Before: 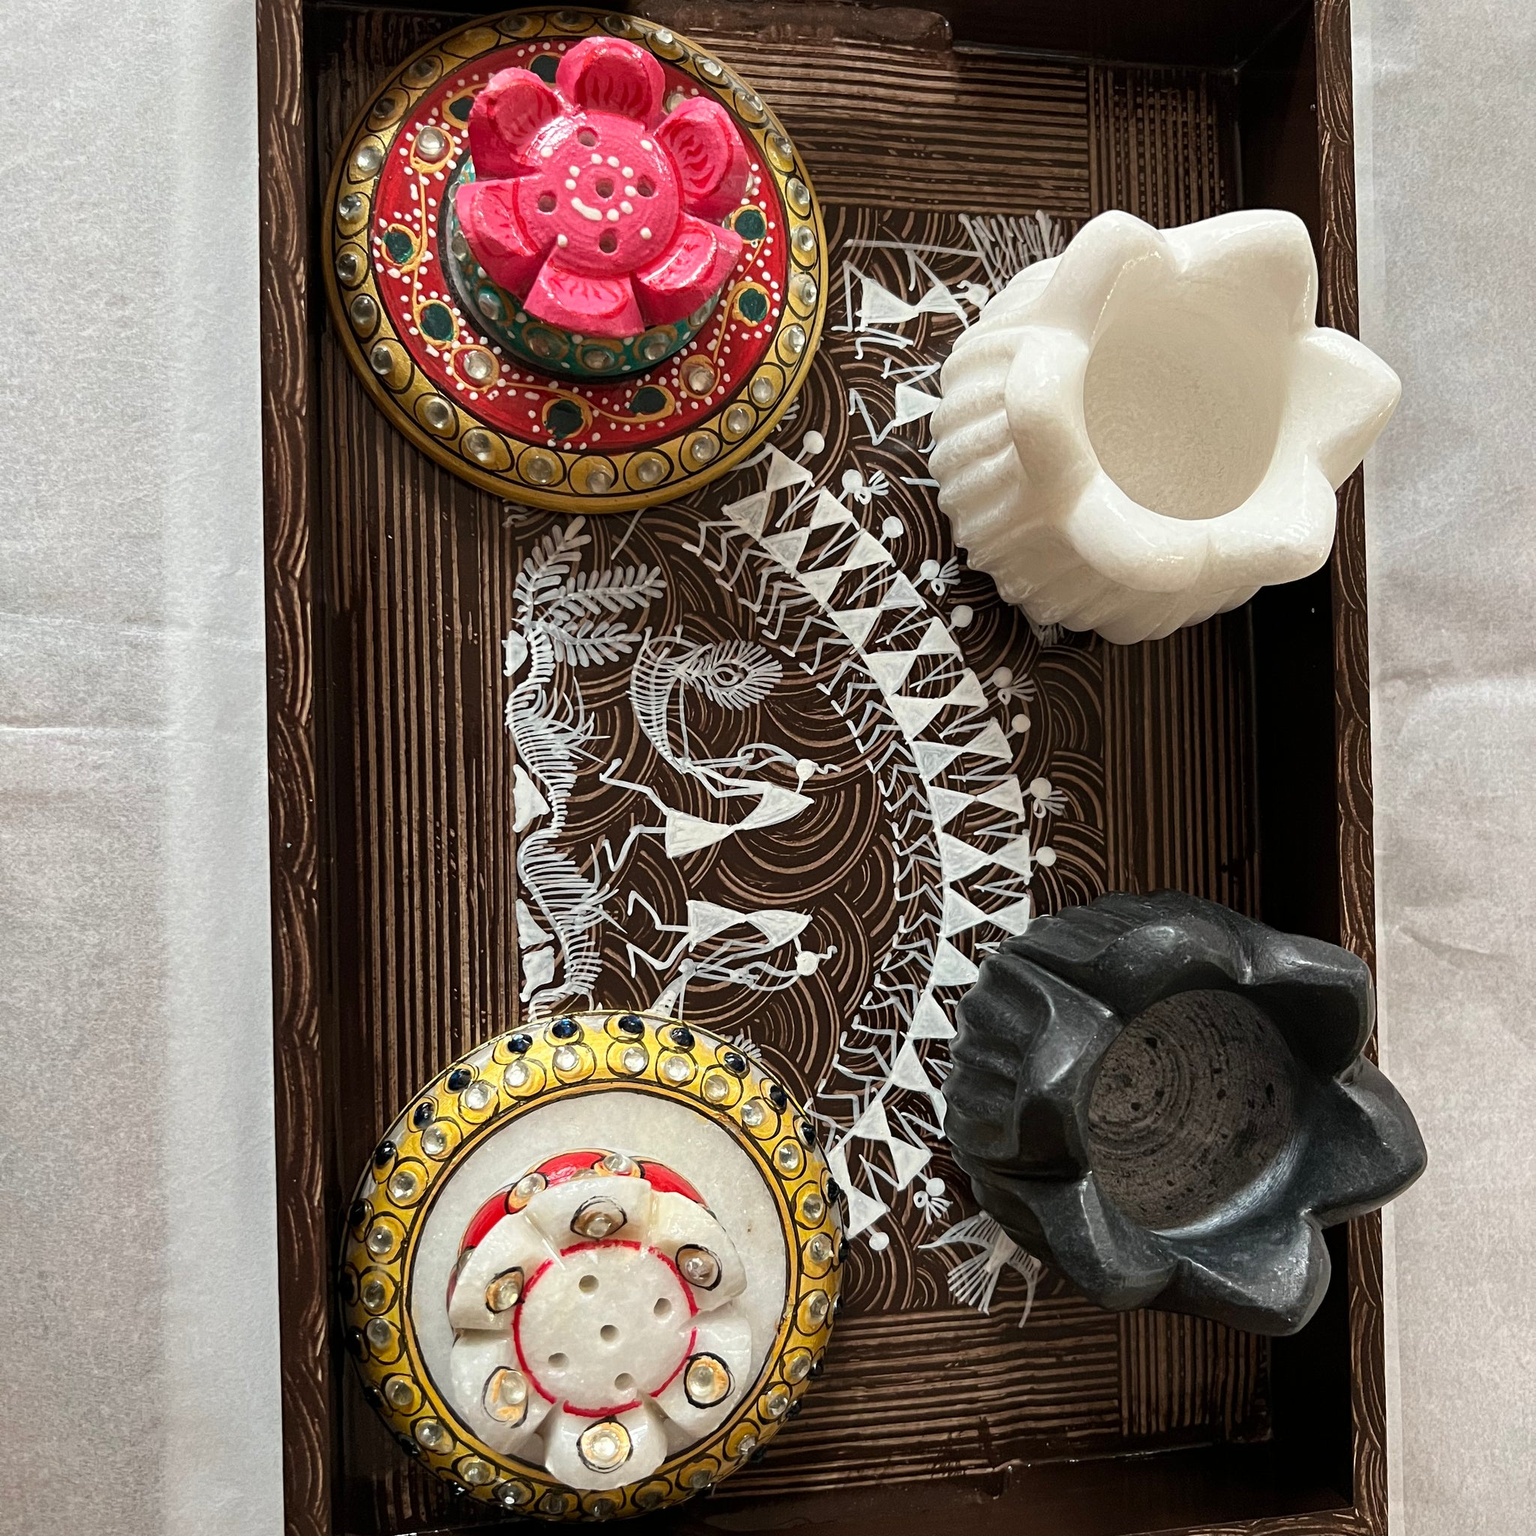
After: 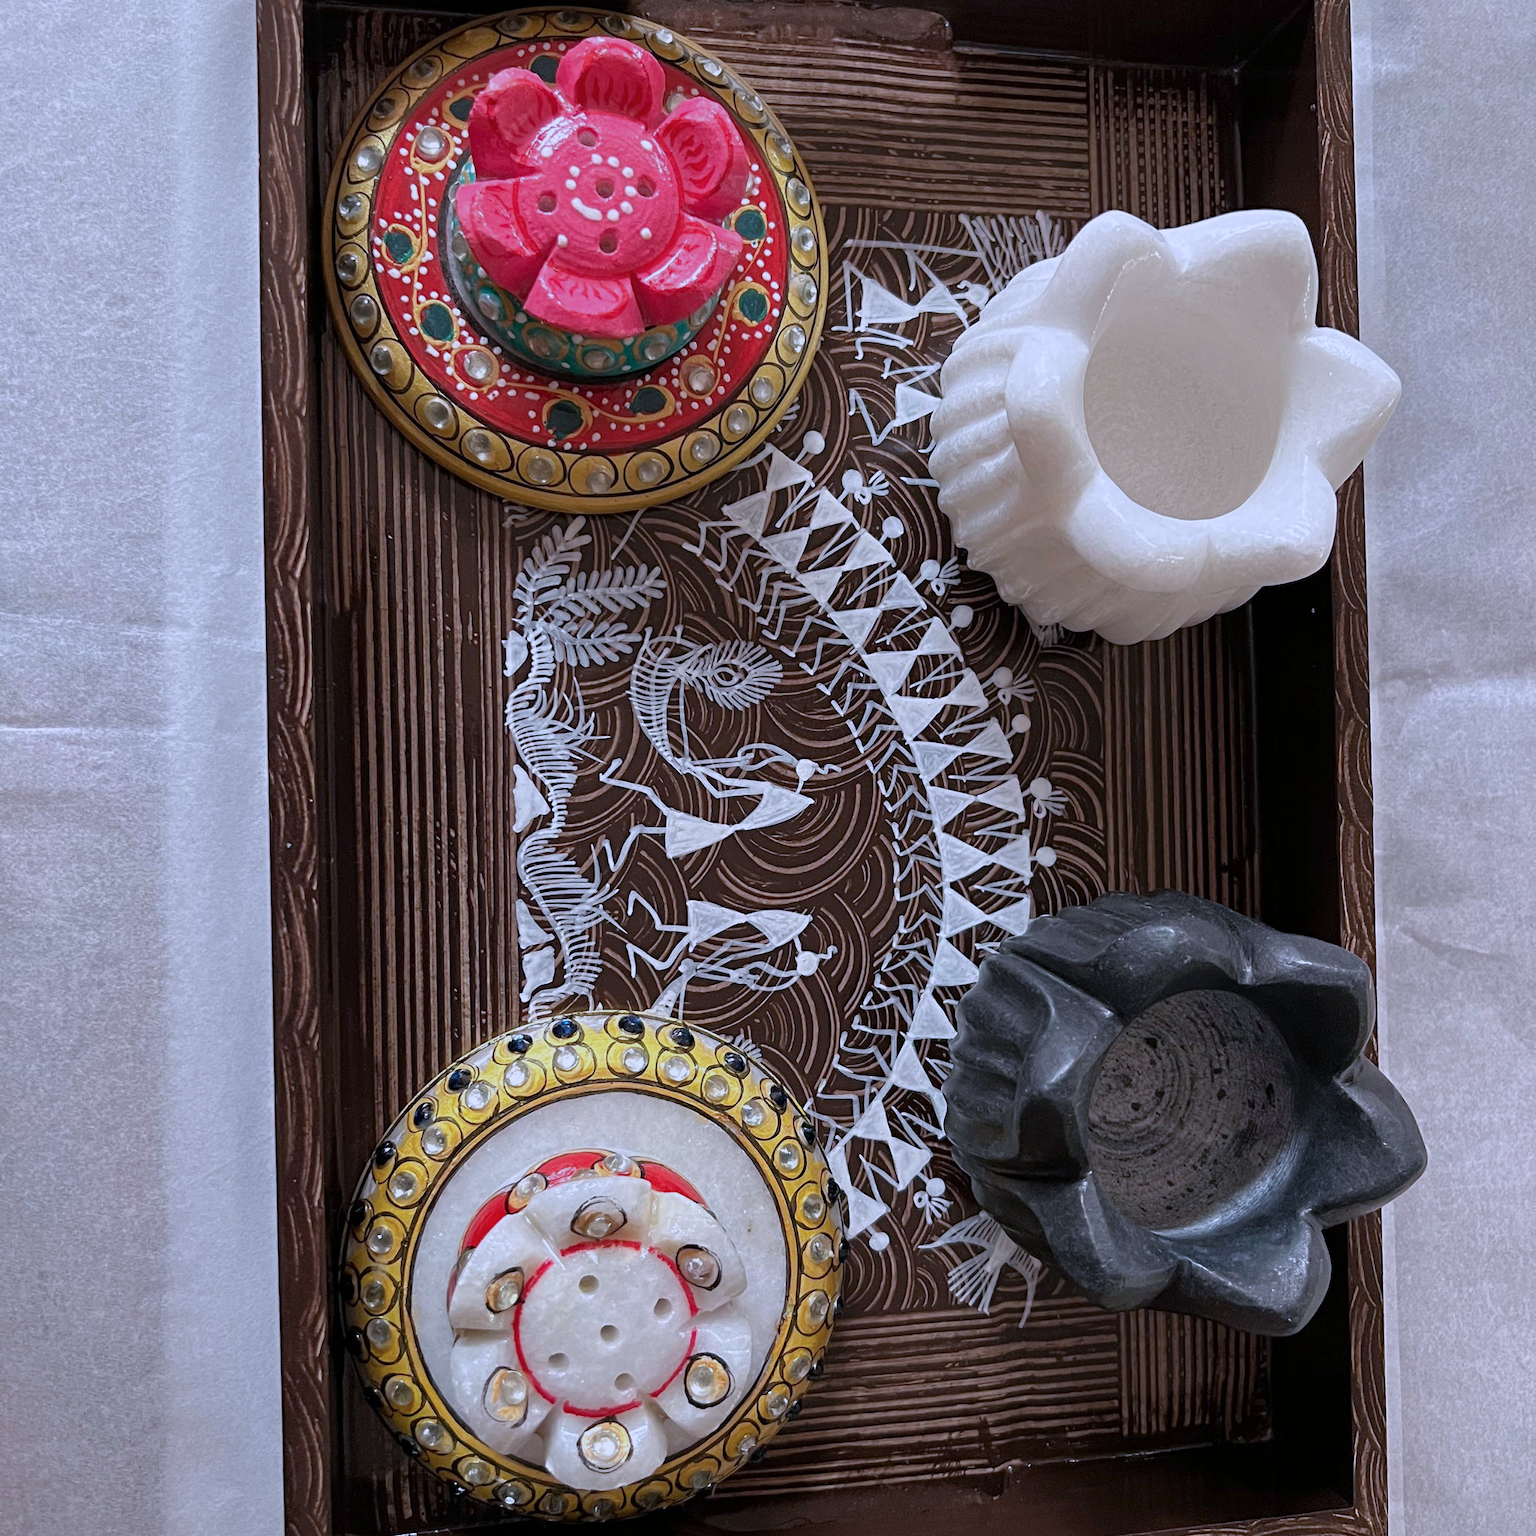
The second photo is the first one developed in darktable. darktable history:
color calibration: illuminant as shot in camera, x 0.379, y 0.396, temperature 4139.91 K
tone equalizer: -8 EV 0.25 EV, -7 EV 0.428 EV, -6 EV 0.439 EV, -5 EV 0.246 EV, -3 EV -0.276 EV, -2 EV -0.446 EV, -1 EV -0.417 EV, +0 EV -0.245 EV, edges refinement/feathering 500, mask exposure compensation -1.57 EV, preserve details no
